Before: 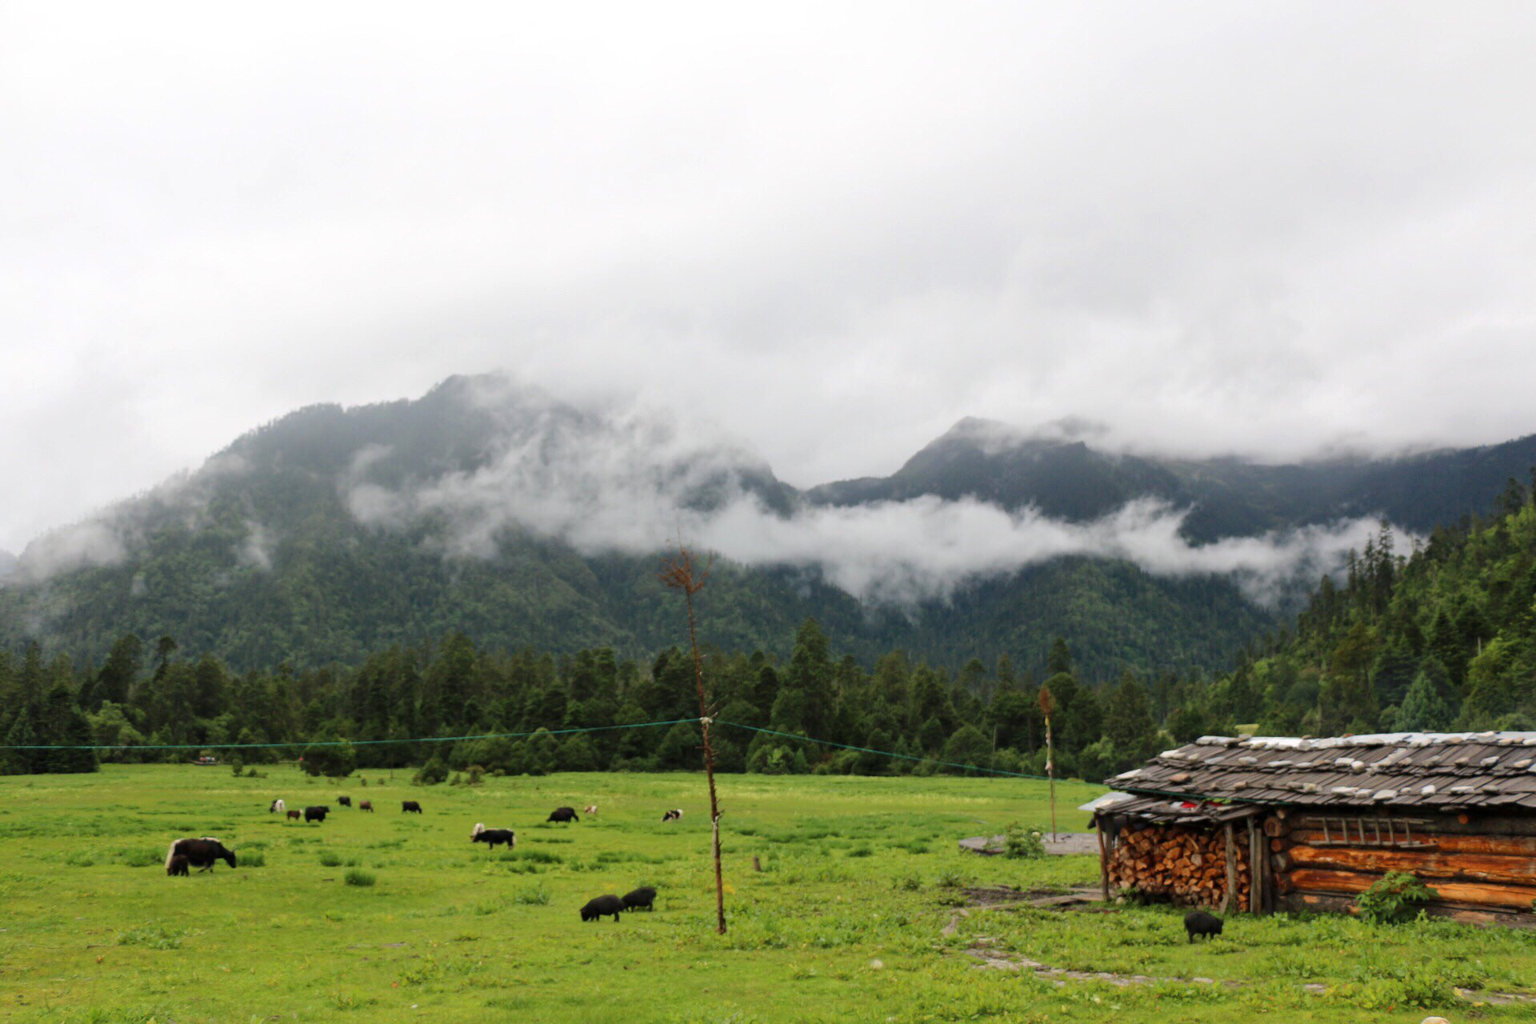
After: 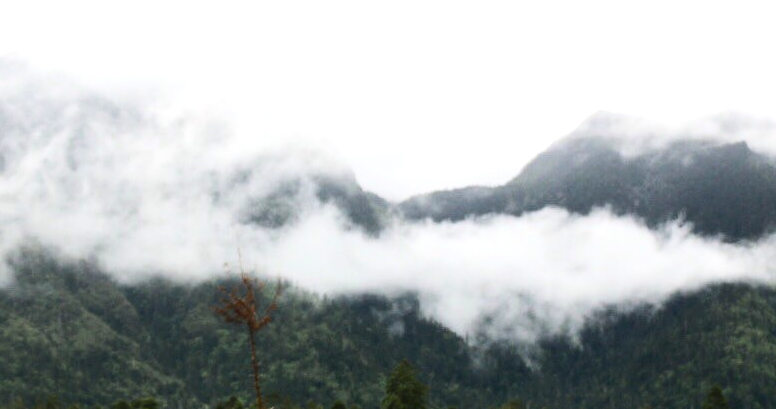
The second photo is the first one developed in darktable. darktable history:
tone equalizer: -8 EV -0.75 EV, -7 EV -0.7 EV, -6 EV -0.6 EV, -5 EV -0.4 EV, -3 EV 0.4 EV, -2 EV 0.6 EV, -1 EV 0.7 EV, +0 EV 0.75 EV, edges refinement/feathering 500, mask exposure compensation -1.57 EV, preserve details no
crop: left 31.751%, top 32.172%, right 27.8%, bottom 35.83%
contrast brightness saturation: contrast 0.24, brightness 0.09
